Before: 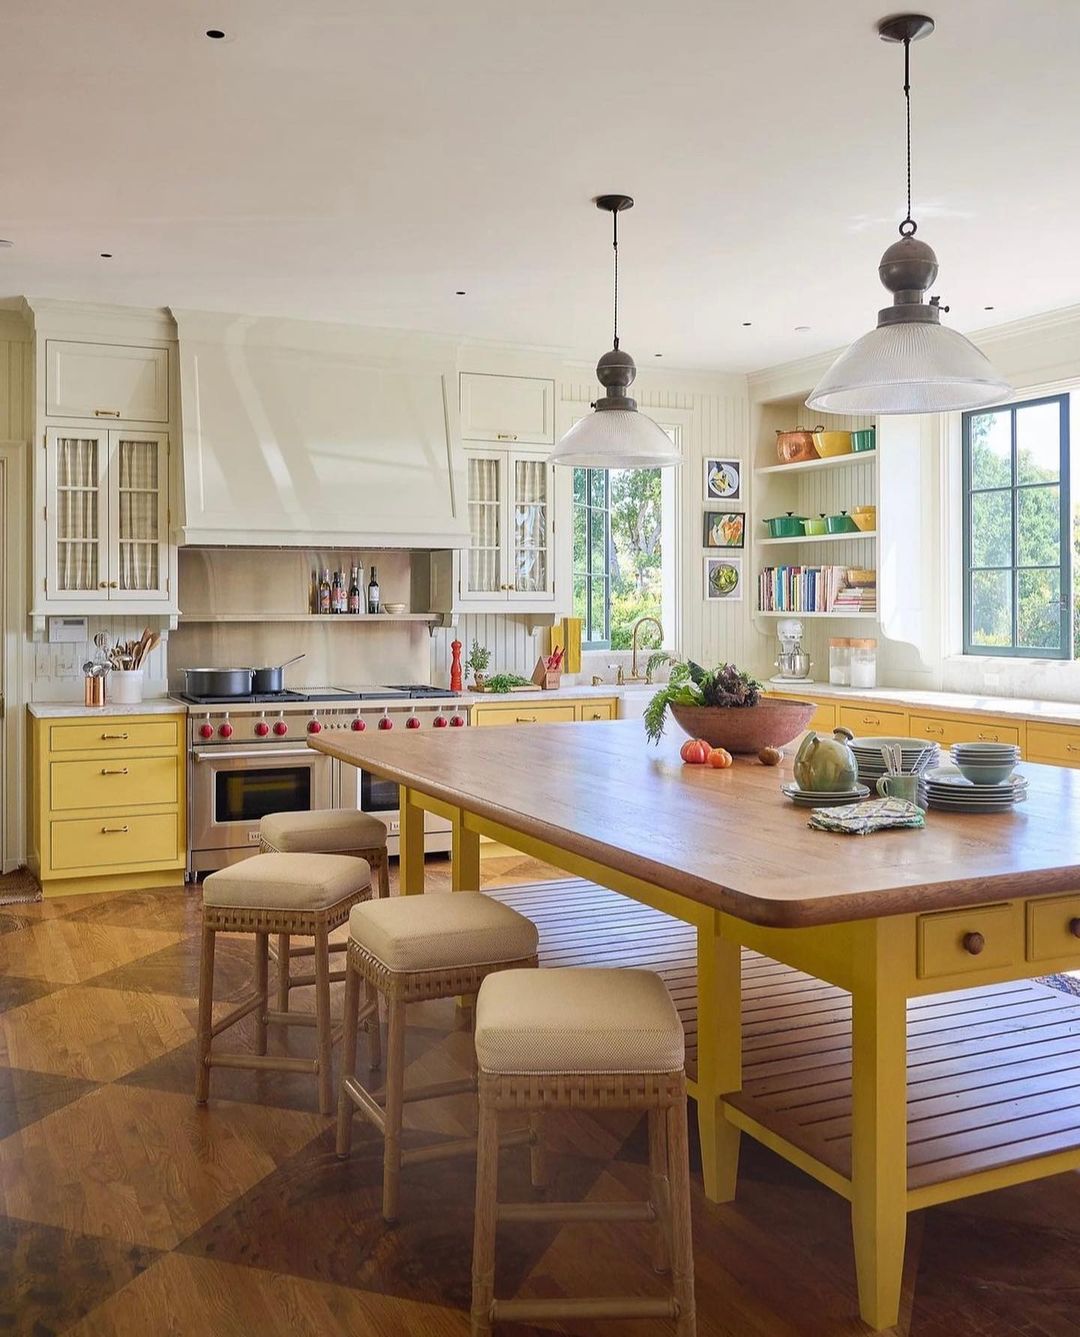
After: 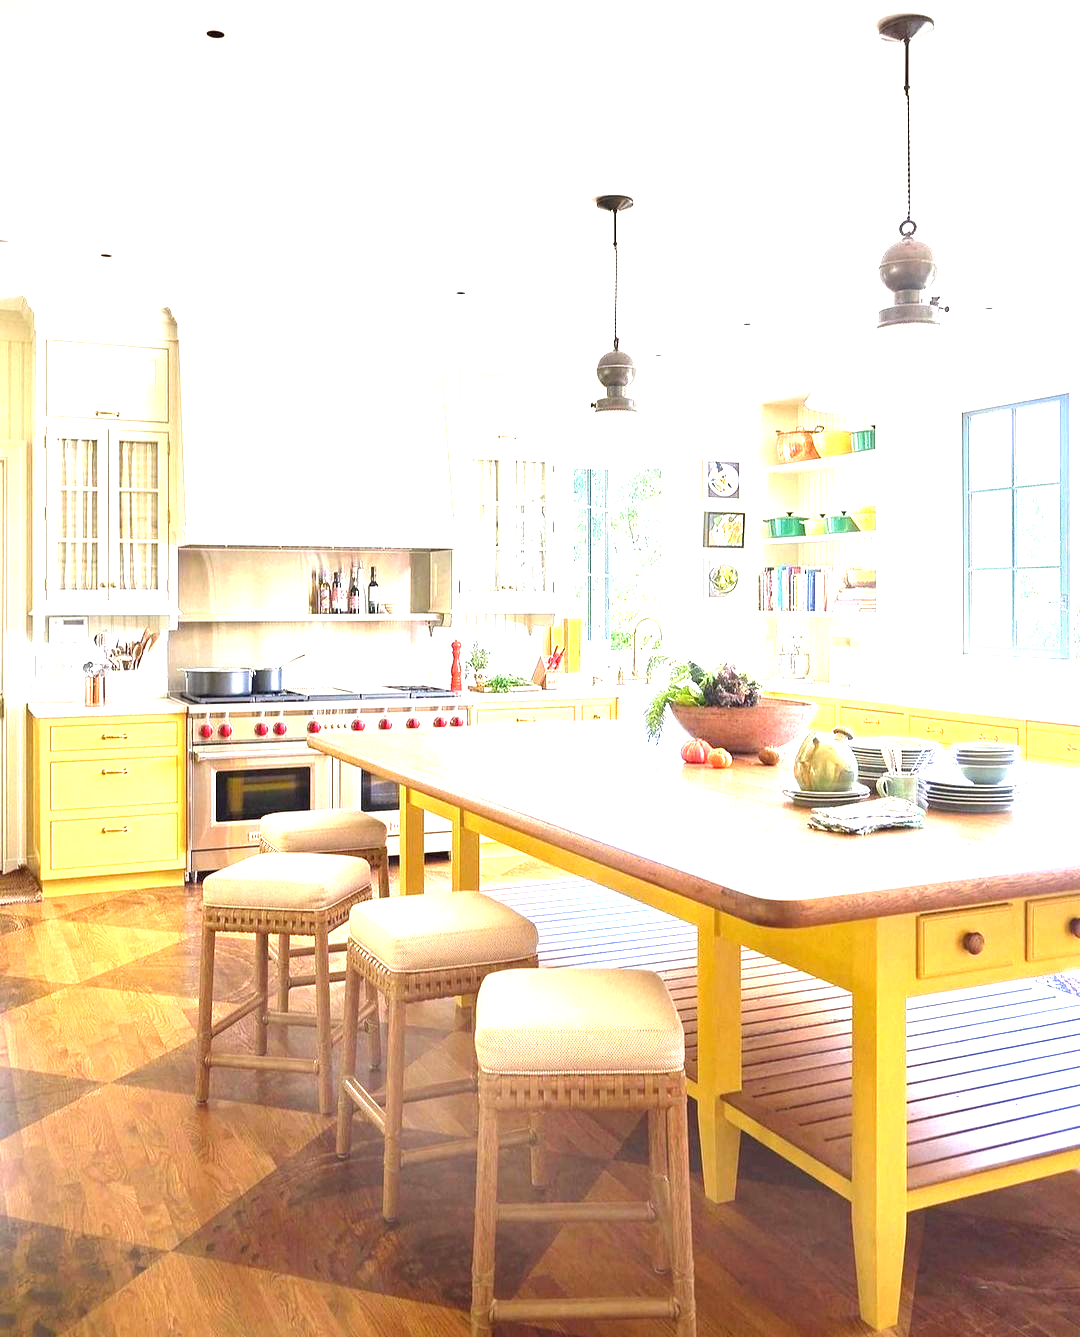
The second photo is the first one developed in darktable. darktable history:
exposure: black level correction 0, exposure 1.989 EV, compensate exposure bias true, compensate highlight preservation false
